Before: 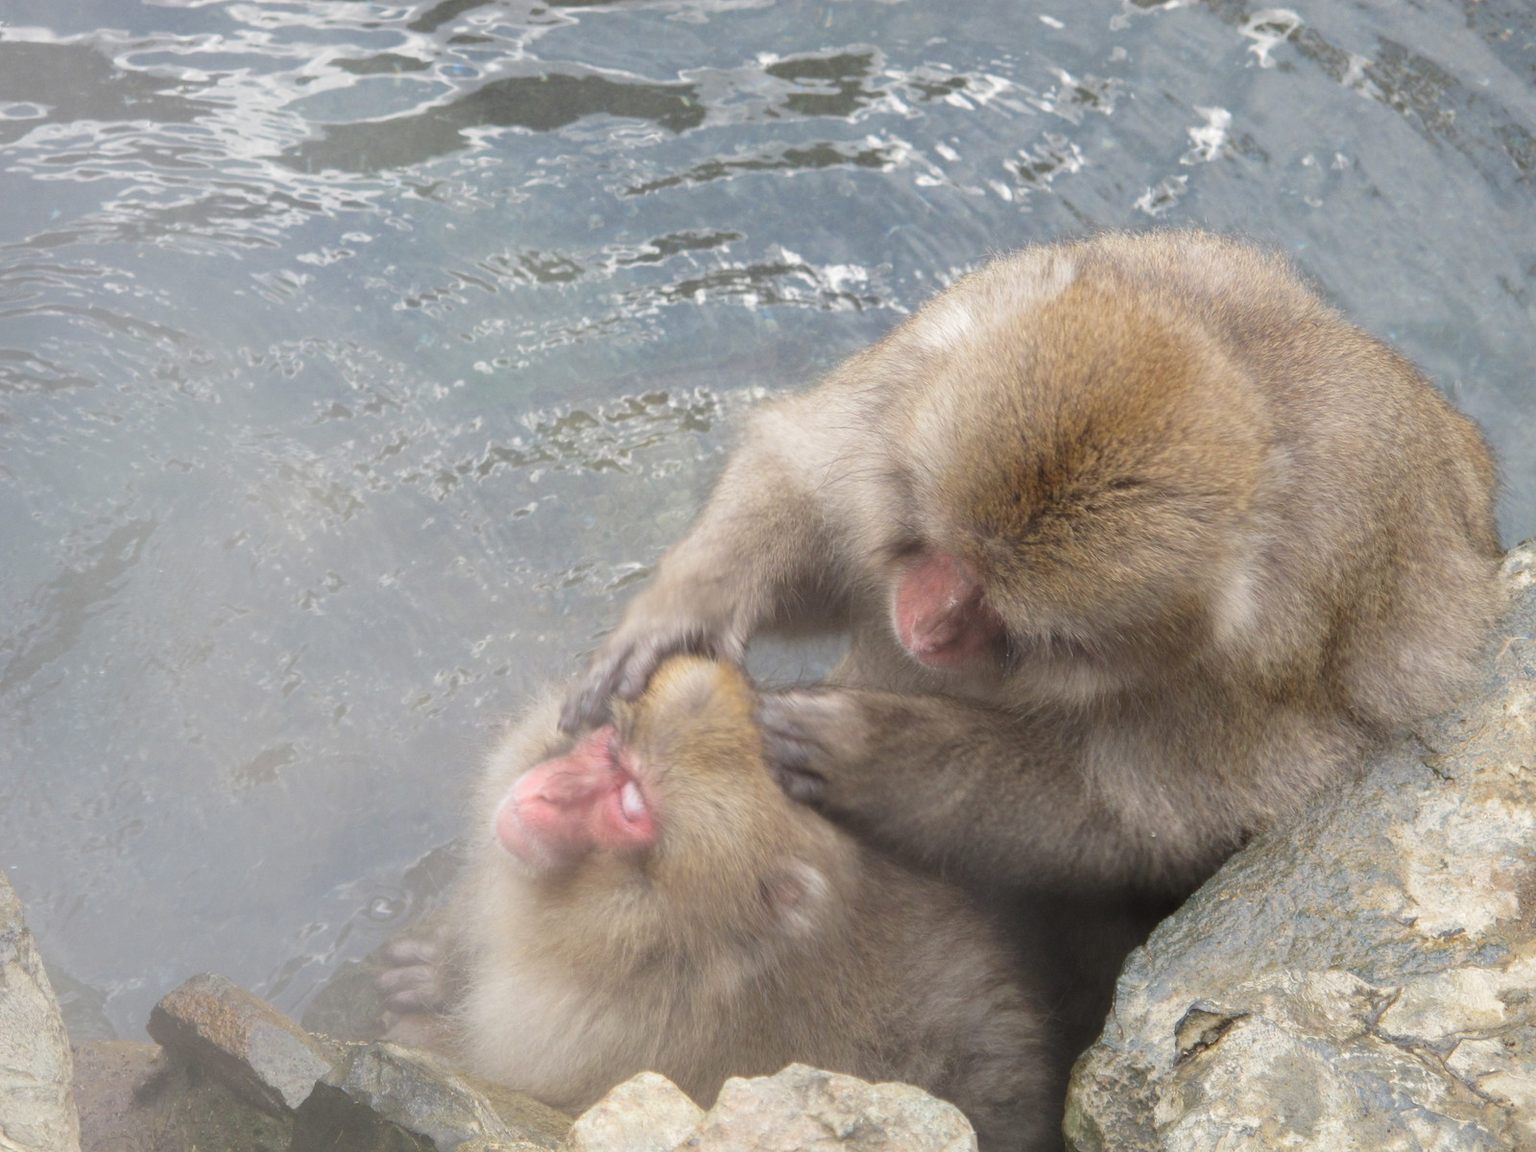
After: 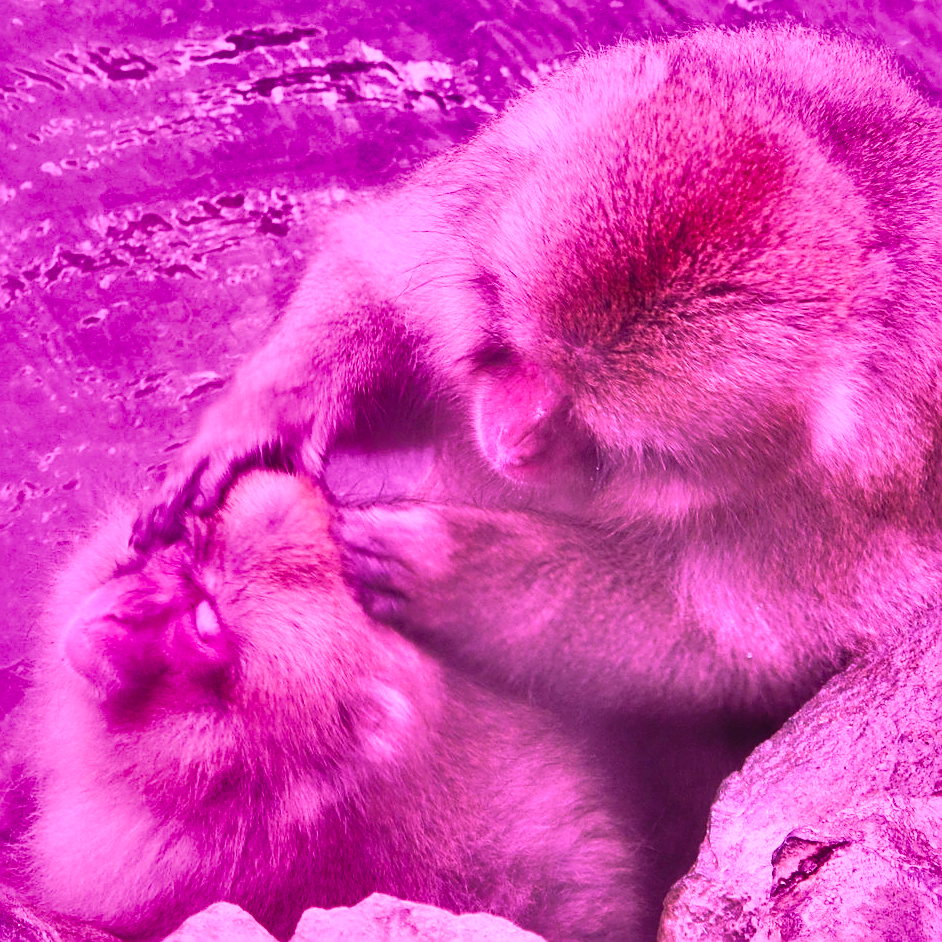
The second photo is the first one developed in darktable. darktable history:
crop and rotate: left 28.326%, top 17.898%, right 12.744%, bottom 3.601%
color calibration: illuminant custom, x 0.262, y 0.519, temperature 7013.43 K, saturation algorithm version 1 (2020)
contrast brightness saturation: contrast 0.201, brightness 0.156, saturation 0.215
sharpen: on, module defaults
tone curve: curves: ch0 [(0, 0.01) (0.037, 0.032) (0.131, 0.108) (0.275, 0.286) (0.483, 0.517) (0.61, 0.661) (0.697, 0.768) (0.797, 0.876) (0.888, 0.952) (0.997, 0.995)]; ch1 [(0, 0) (0.312, 0.262) (0.425, 0.402) (0.5, 0.5) (0.527, 0.532) (0.556, 0.585) (0.683, 0.706) (0.746, 0.77) (1, 1)]; ch2 [(0, 0) (0.223, 0.185) (0.333, 0.284) (0.432, 0.4) (0.502, 0.502) (0.525, 0.527) (0.545, 0.564) (0.587, 0.613) (0.636, 0.654) (0.711, 0.729) (0.845, 0.855) (0.998, 0.977)], preserve colors none
shadows and highlights: shadows 18.21, highlights -83.93, highlights color adjustment 53.21%, soften with gaussian
haze removal: strength -0.112, adaptive false
